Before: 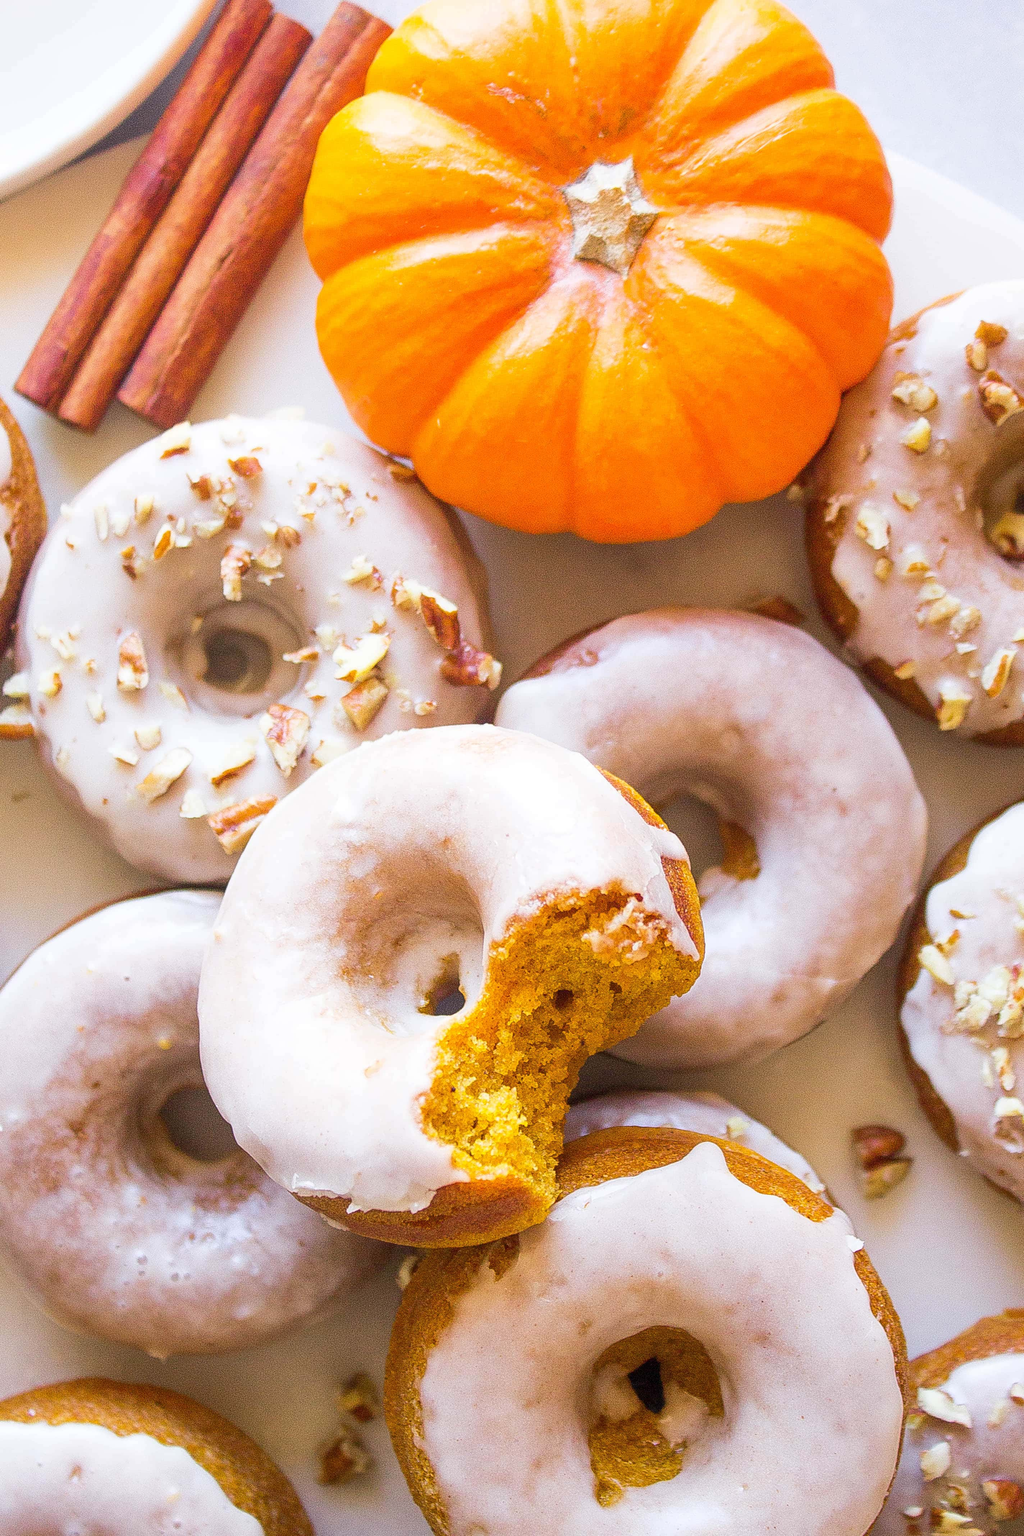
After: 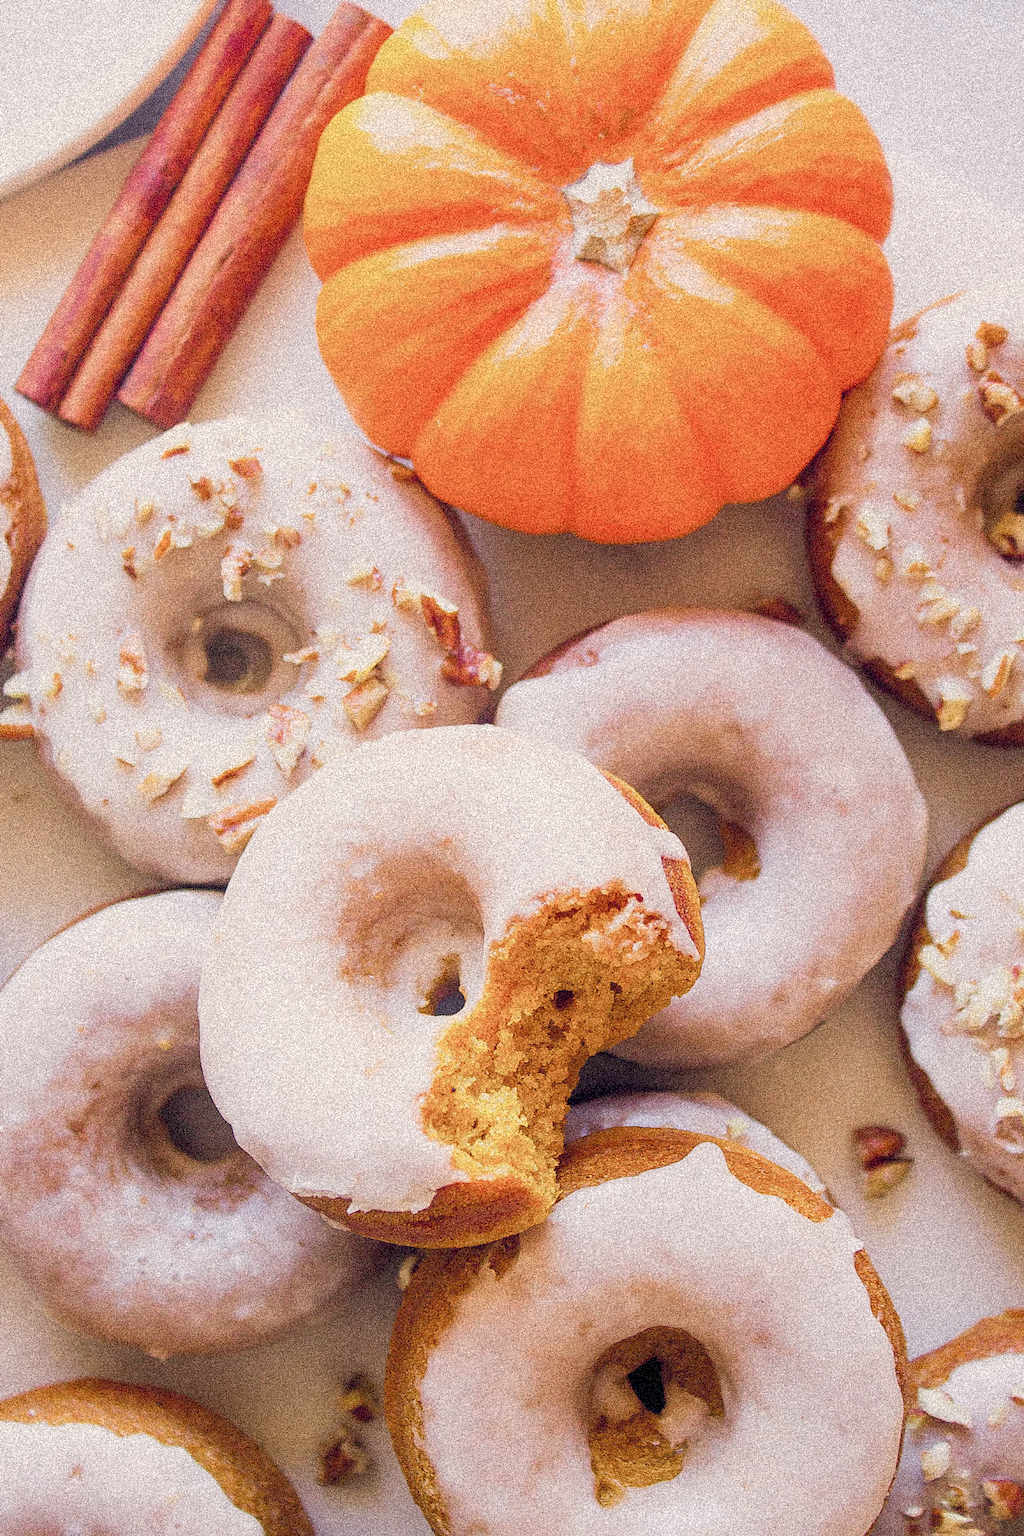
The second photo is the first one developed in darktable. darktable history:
color balance rgb: highlights gain › chroma 2.94%, highlights gain › hue 60.57°, global offset › chroma 0.25%, global offset › hue 256.52°, perceptual saturation grading › global saturation 20%, perceptual saturation grading › highlights -50%, perceptual saturation grading › shadows 30%, contrast 15%
filmic rgb: black relative exposure -7.65 EV, white relative exposure 4.56 EV, hardness 3.61, color science v6 (2022)
grain: coarseness 3.75 ISO, strength 100%, mid-tones bias 0%
